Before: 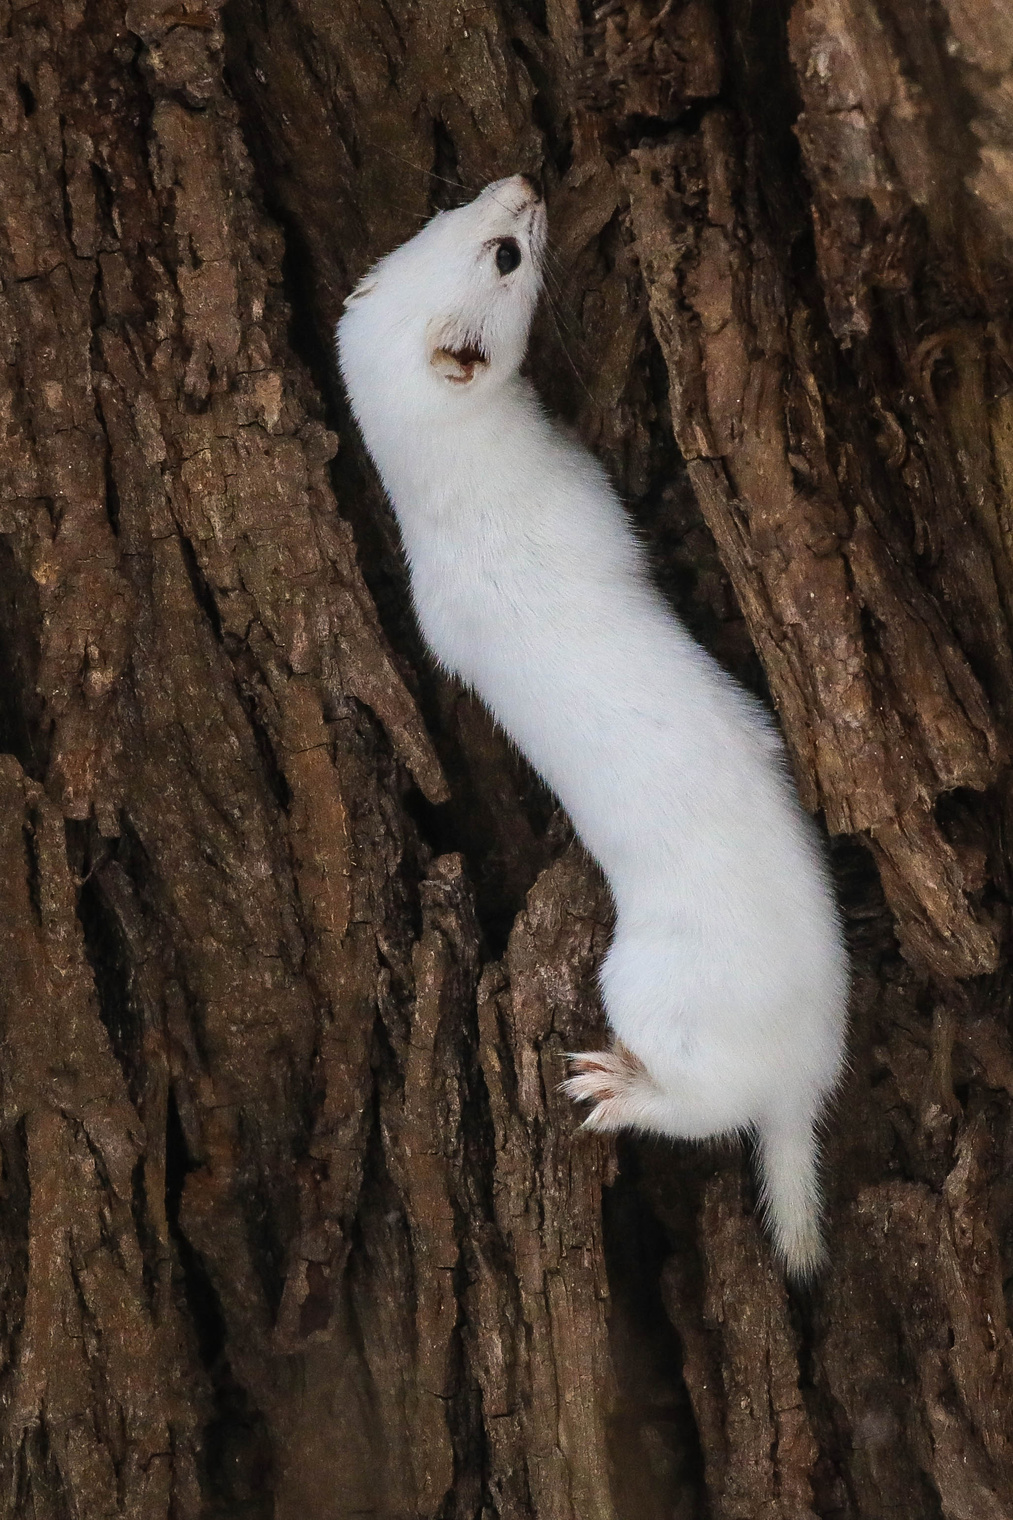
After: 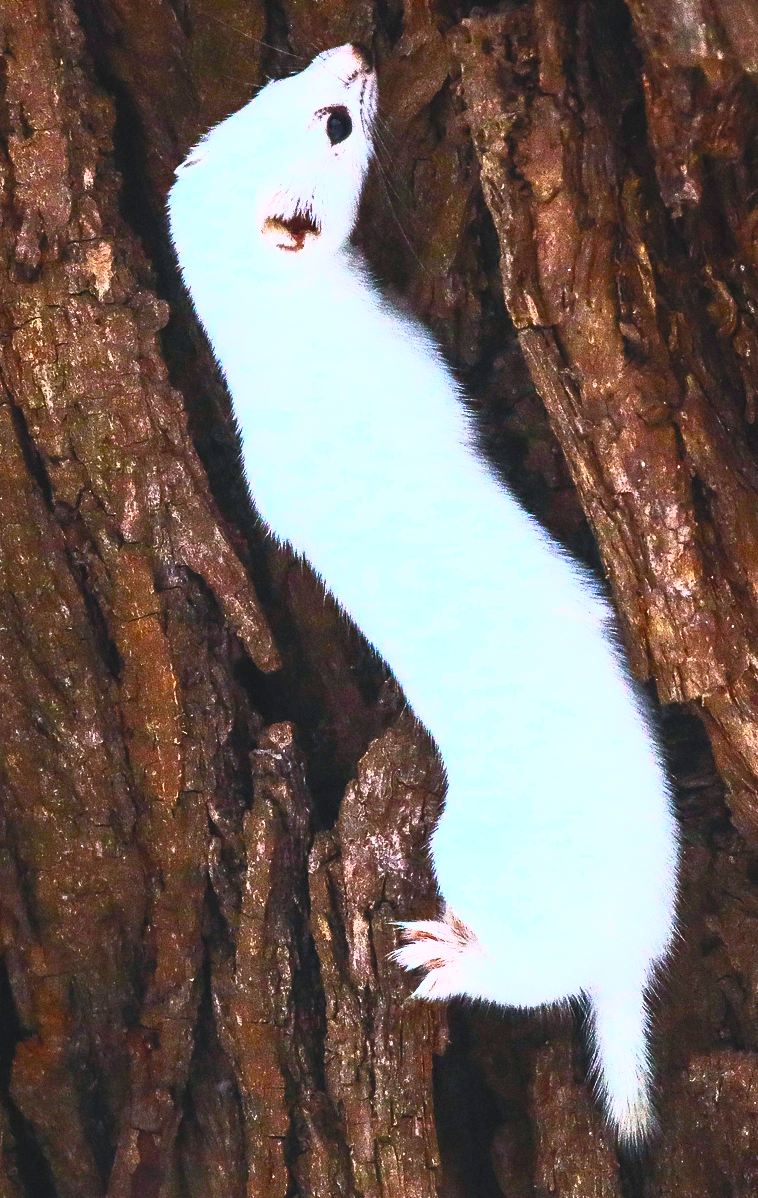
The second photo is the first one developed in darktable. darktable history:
color calibration: illuminant as shot in camera, x 0.37, y 0.382, temperature 4313.32 K
crop: left 16.768%, top 8.653%, right 8.362%, bottom 12.485%
color balance rgb: perceptual saturation grading › global saturation 10%, global vibrance 10%
contrast brightness saturation: contrast 1, brightness 1, saturation 1
grain: coarseness 0.09 ISO
